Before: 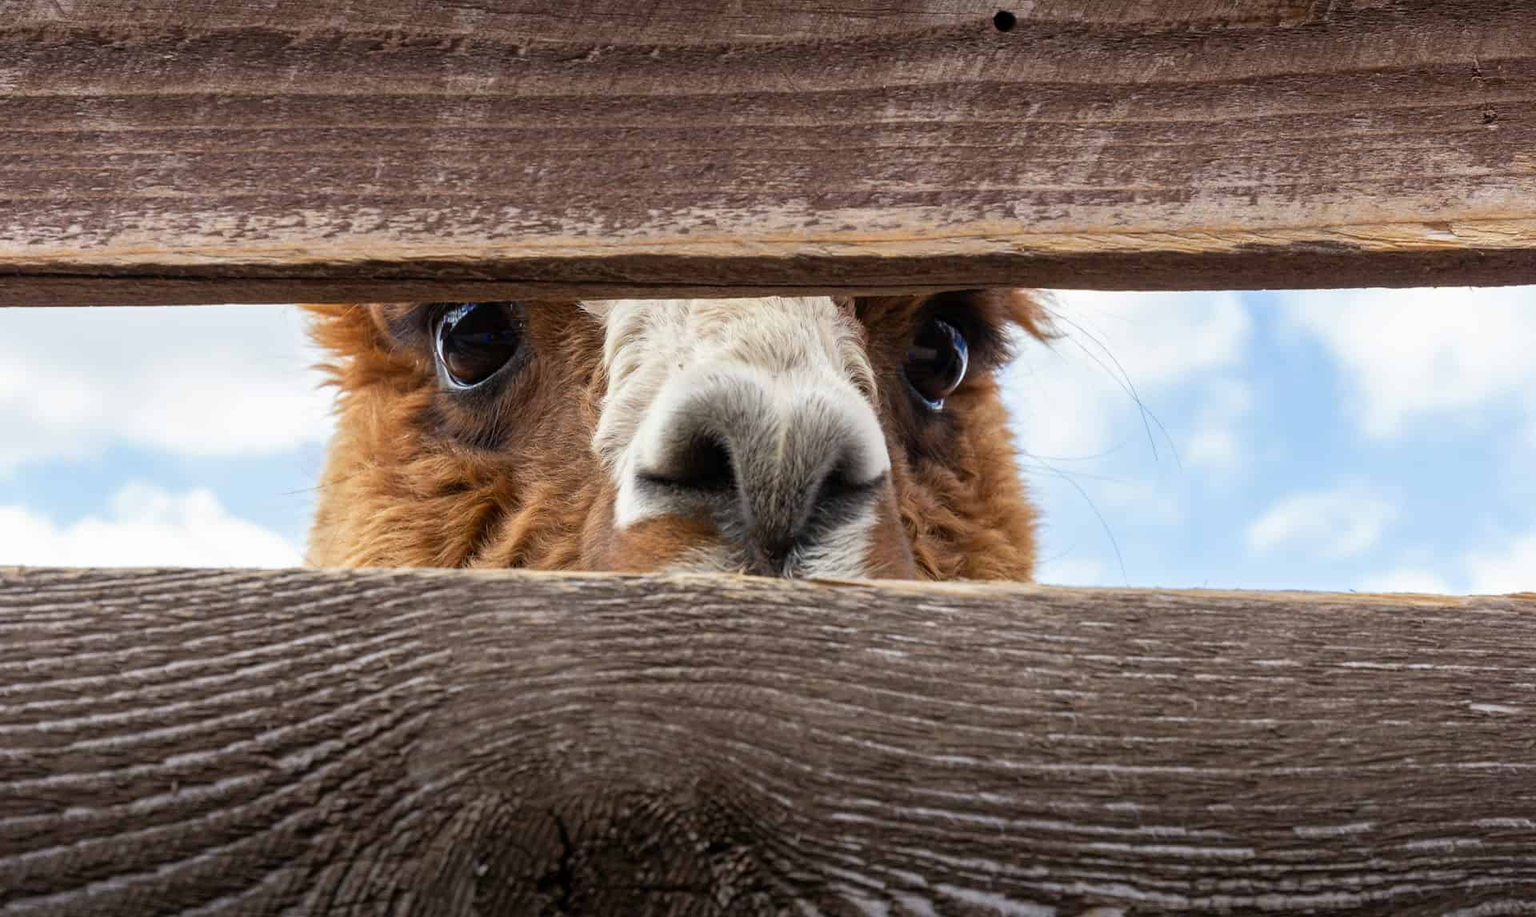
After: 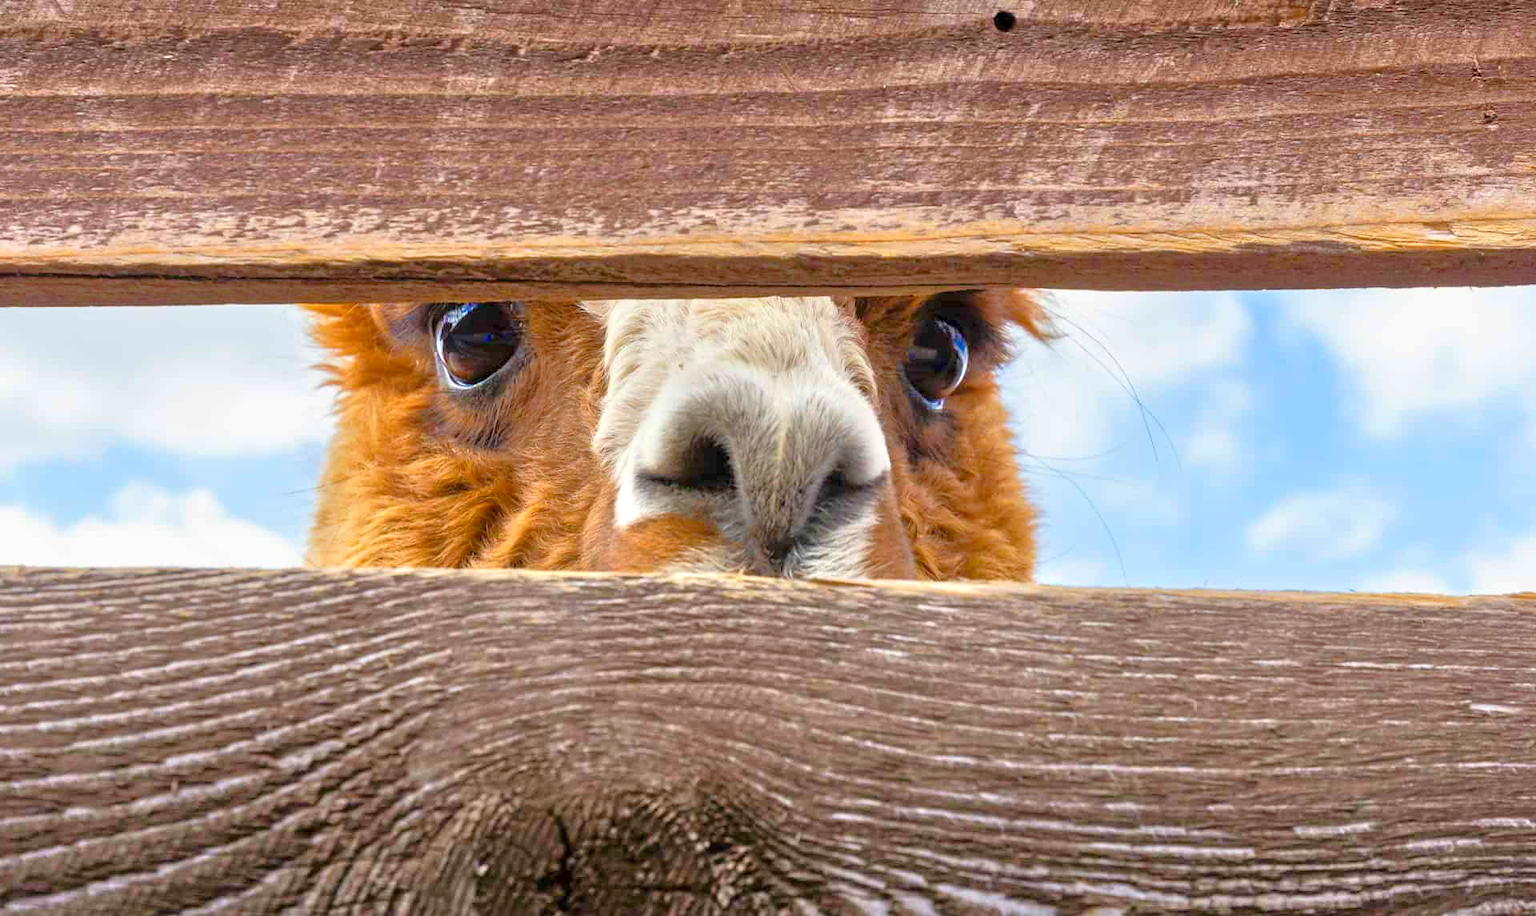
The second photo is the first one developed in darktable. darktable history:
color balance rgb: linear chroma grading › global chroma 9.31%, global vibrance 41.49%
tone equalizer: -8 EV 2 EV, -7 EV 2 EV, -6 EV 2 EV, -5 EV 2 EV, -4 EV 2 EV, -3 EV 1.5 EV, -2 EV 1 EV, -1 EV 0.5 EV
